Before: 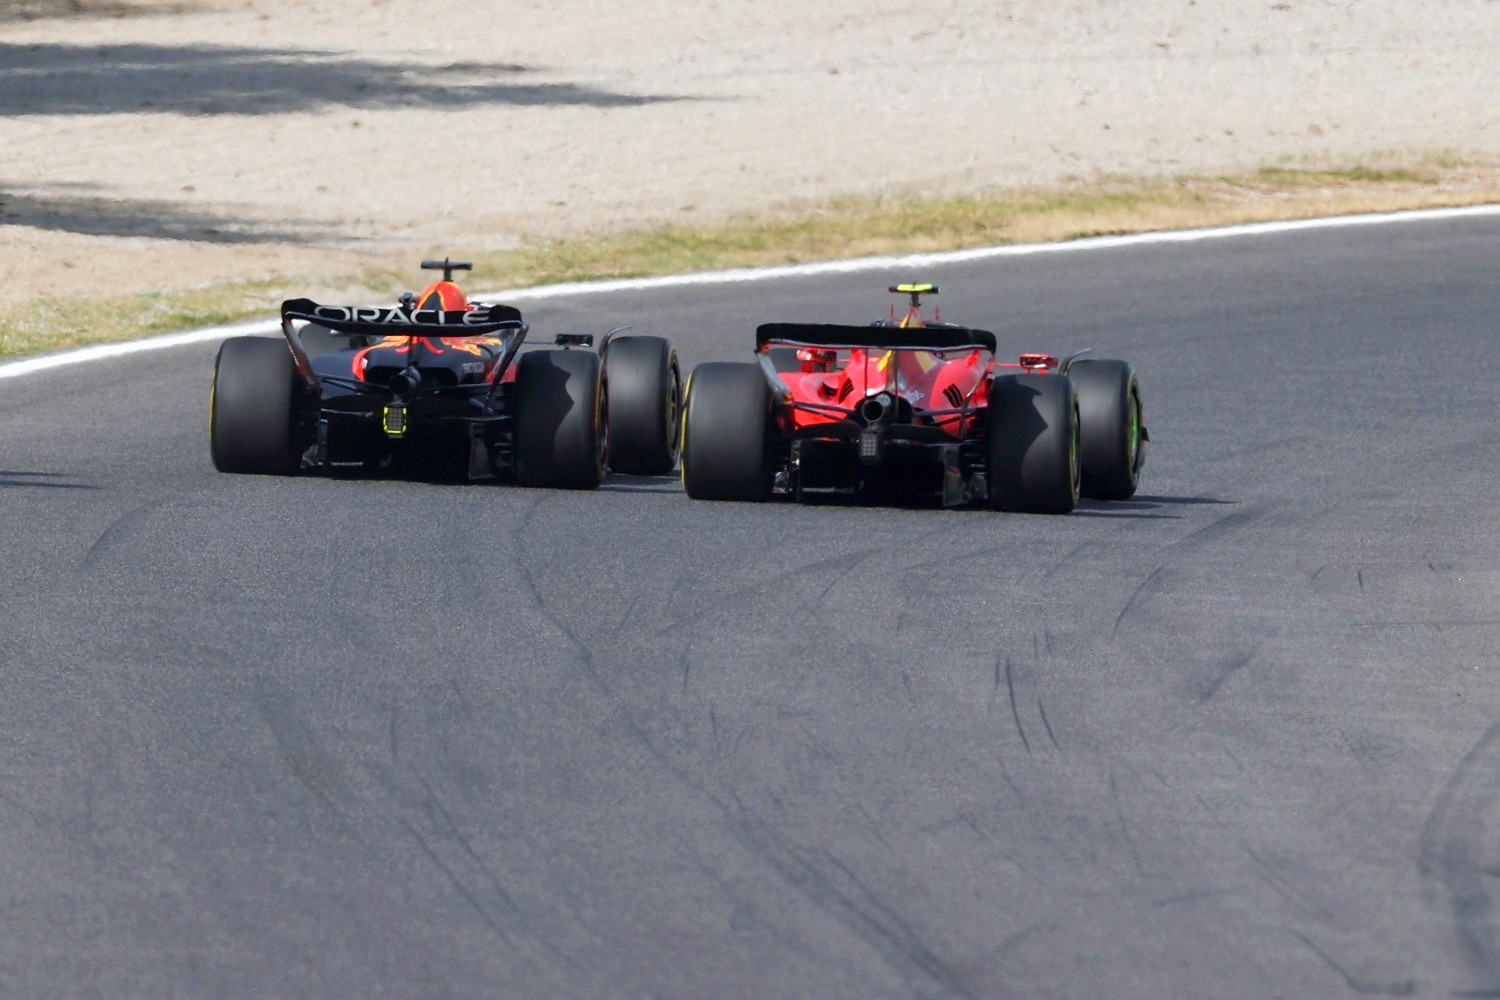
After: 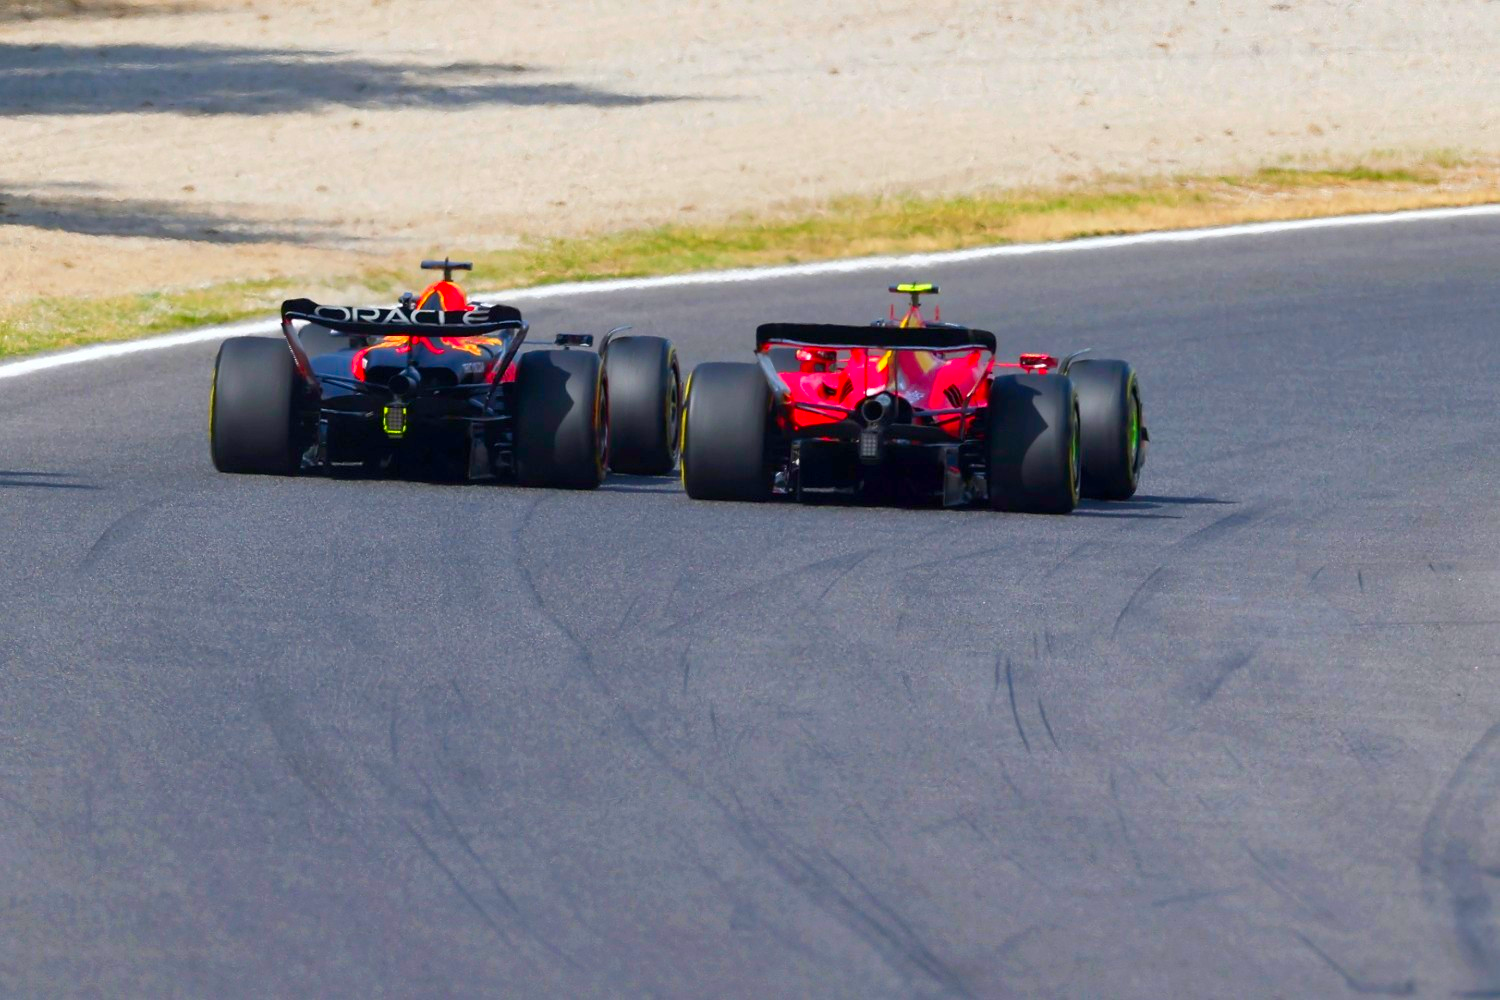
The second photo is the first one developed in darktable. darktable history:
color correction: highlights b* 0.027, saturation 1.8
